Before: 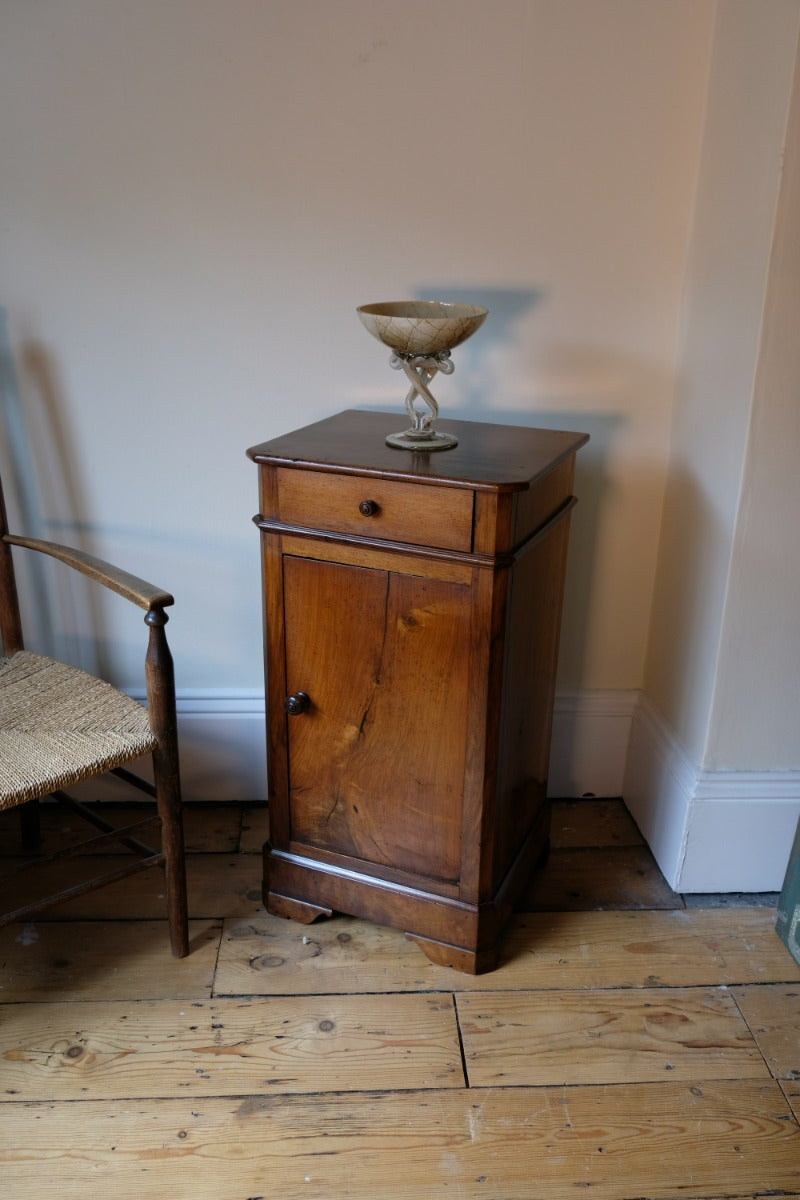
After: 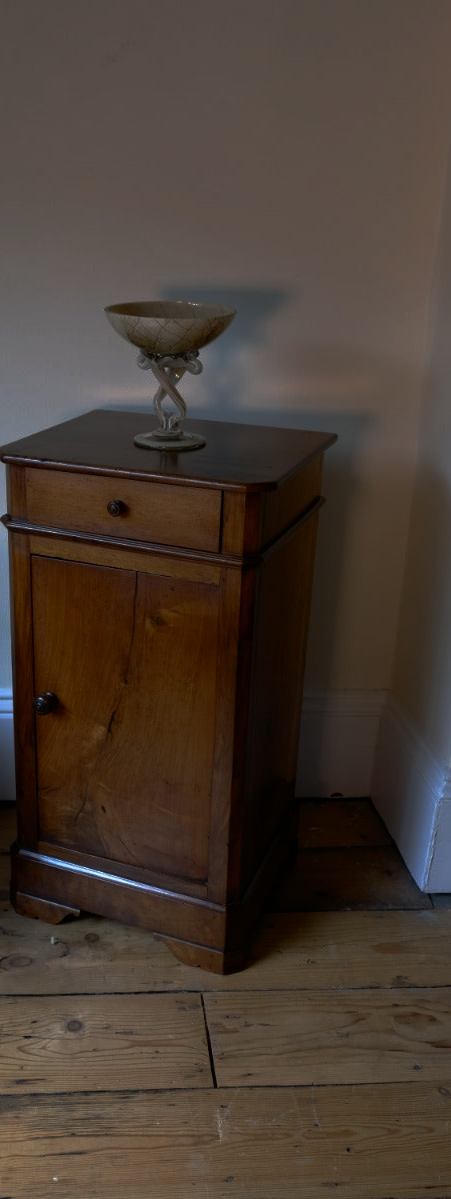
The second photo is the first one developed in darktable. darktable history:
base curve: curves: ch0 [(0, 0) (0.564, 0.291) (0.802, 0.731) (1, 1)], preserve colors none
crop: left 31.604%, top 0.018%, right 11.924%
contrast brightness saturation: contrast 0.143
